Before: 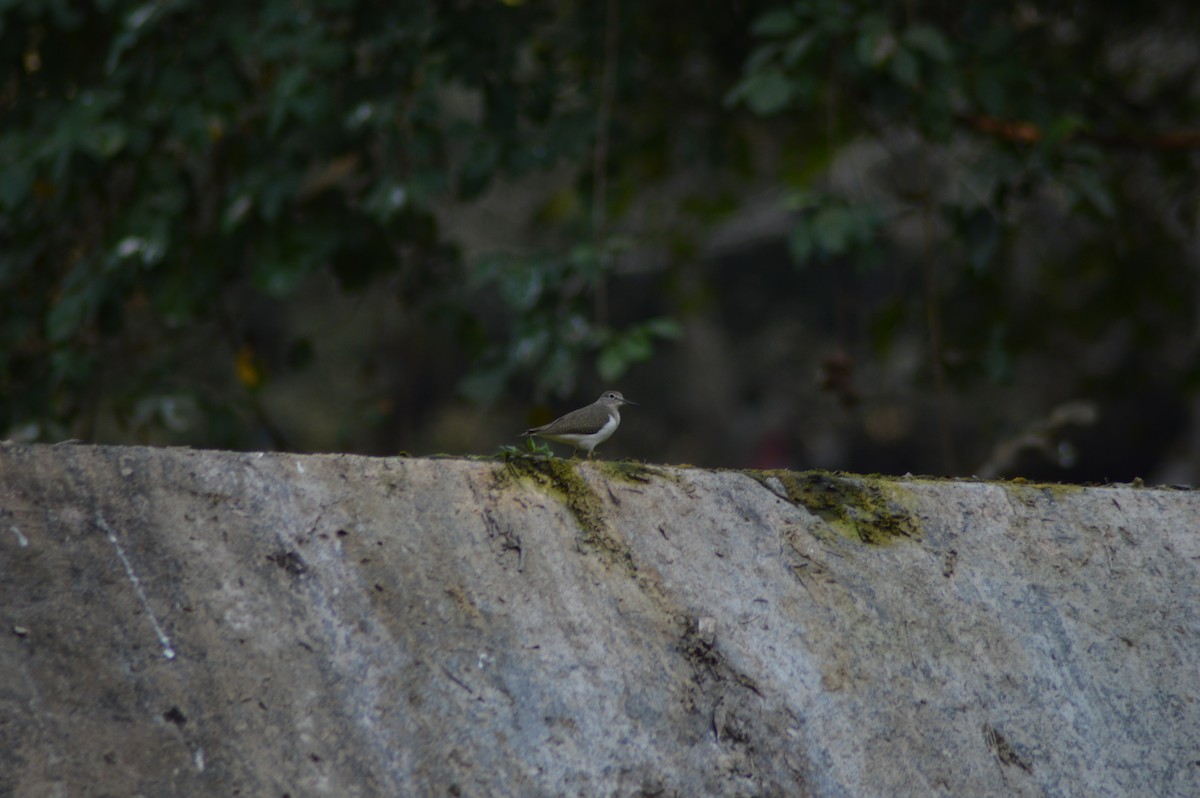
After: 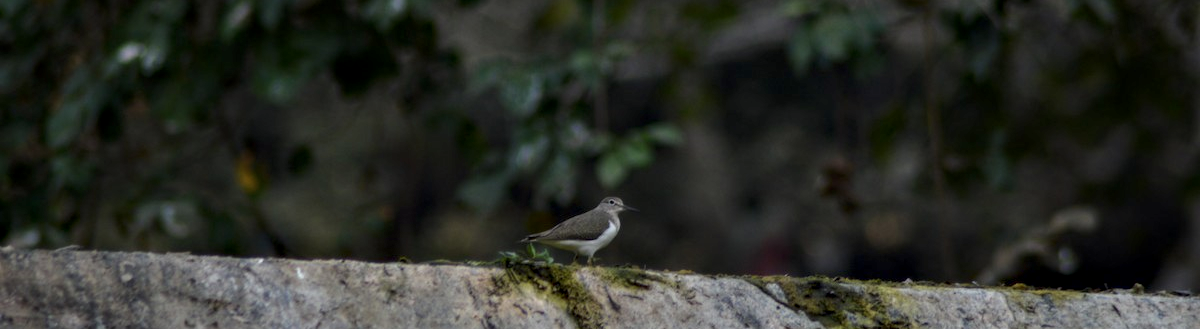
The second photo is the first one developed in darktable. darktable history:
crop and rotate: top 24.369%, bottom 34.376%
local contrast: on, module defaults
contrast brightness saturation: saturation -0.098
contrast equalizer: octaves 7, y [[0.528, 0.548, 0.563, 0.562, 0.546, 0.526], [0.55 ×6], [0 ×6], [0 ×6], [0 ×6]]
